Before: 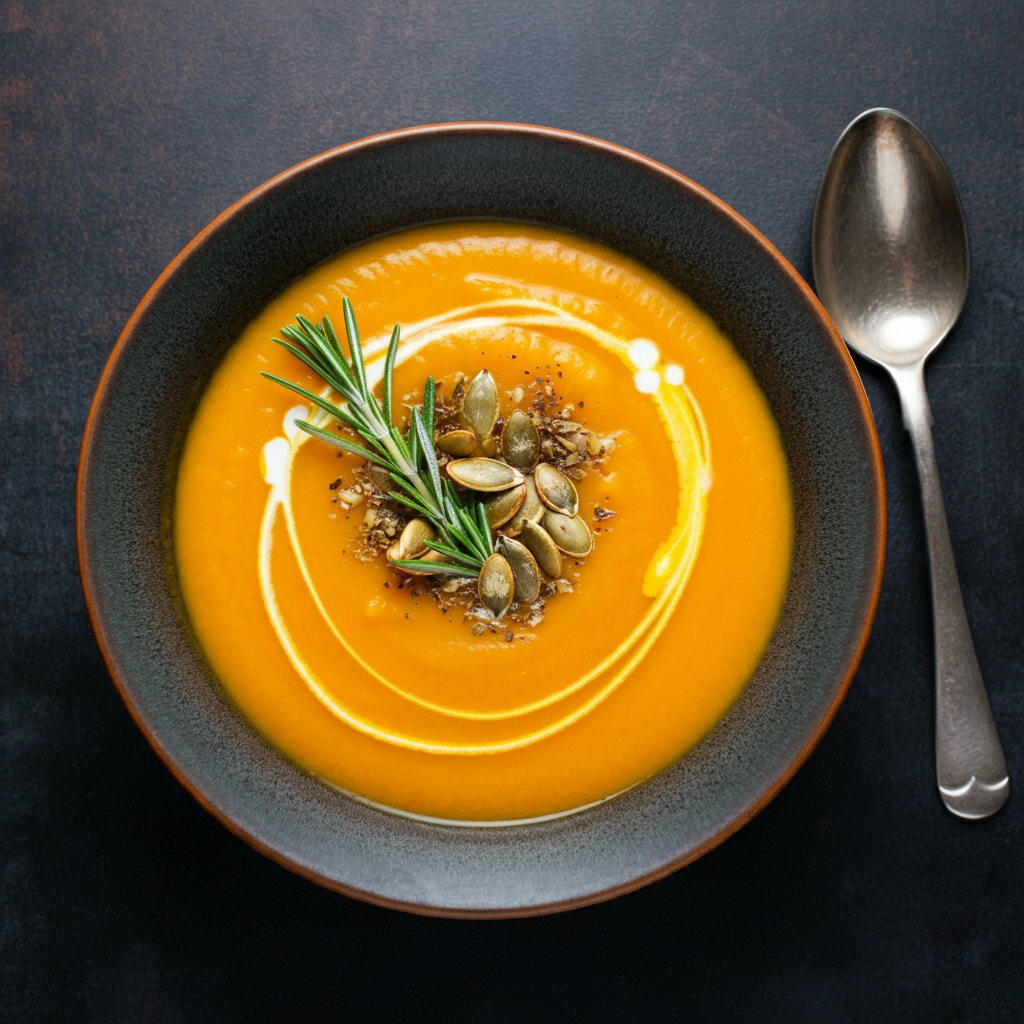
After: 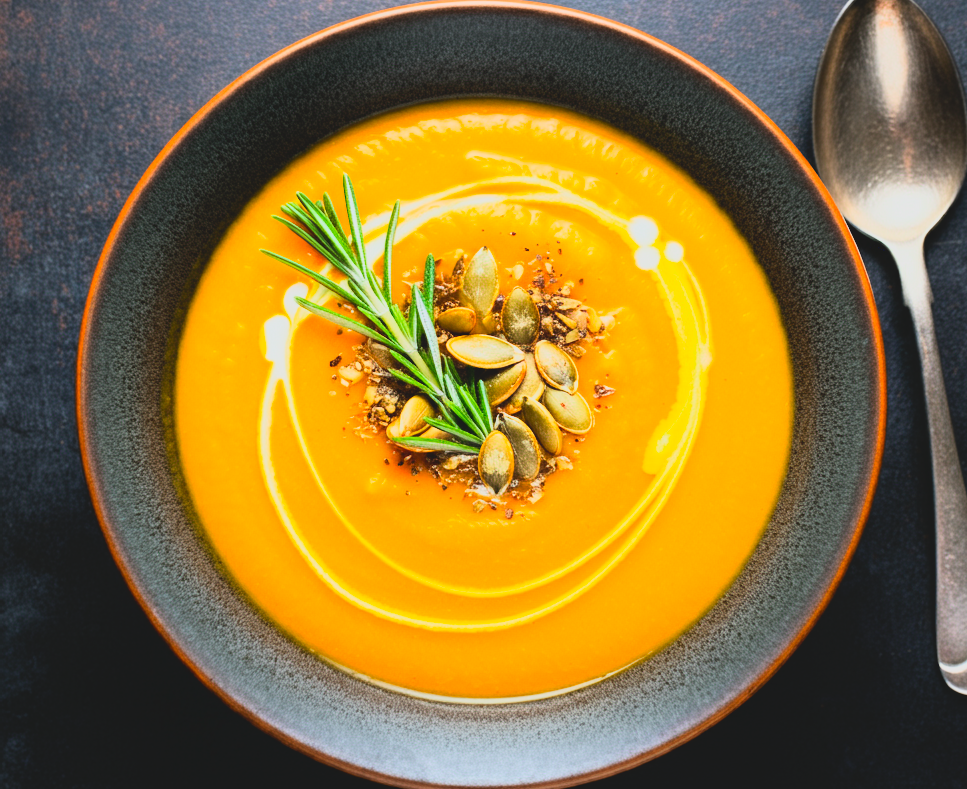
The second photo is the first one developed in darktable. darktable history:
contrast brightness saturation: contrast -0.174, saturation 0.187
base curve: curves: ch0 [(0, 0) (0.007, 0.004) (0.027, 0.03) (0.046, 0.07) (0.207, 0.54) (0.442, 0.872) (0.673, 0.972) (1, 1)]
crop and rotate: angle 0.04°, top 12.005%, right 5.5%, bottom 10.799%
